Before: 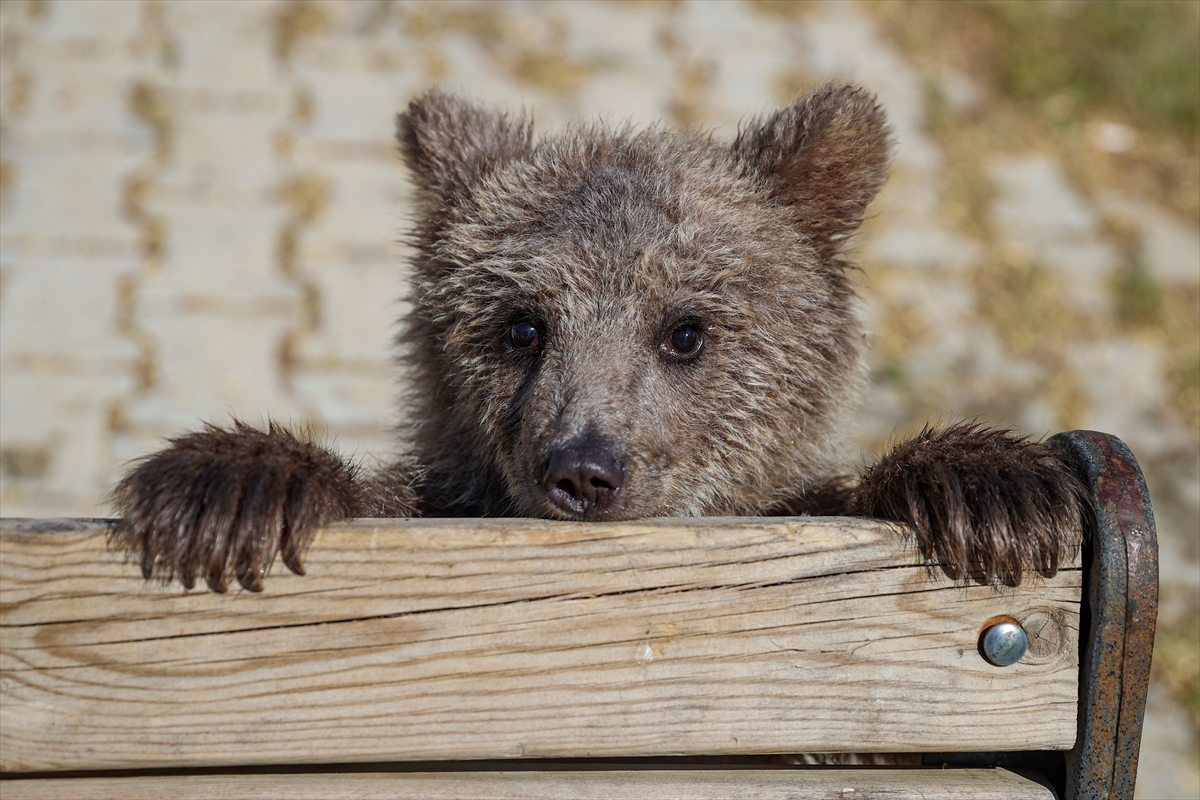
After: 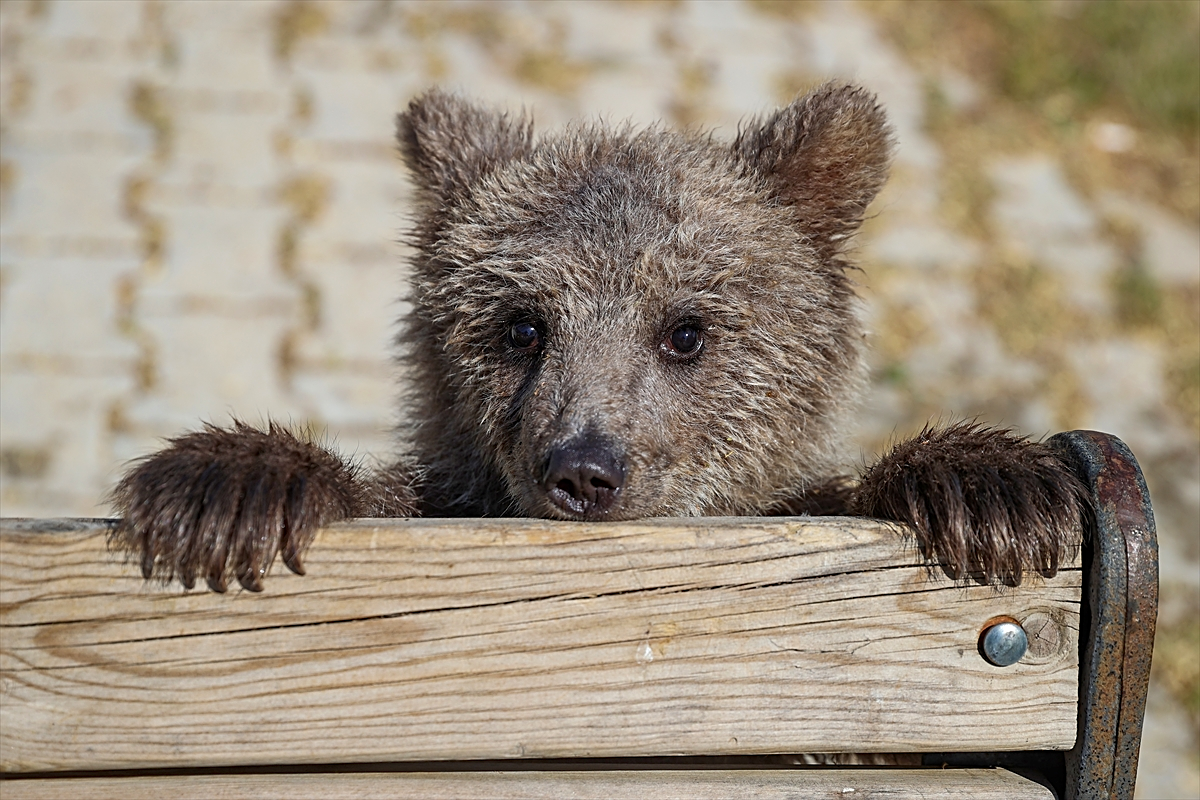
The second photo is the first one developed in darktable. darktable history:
sharpen: on, module defaults
exposure: exposure 0.128 EV, compensate highlight preservation false
